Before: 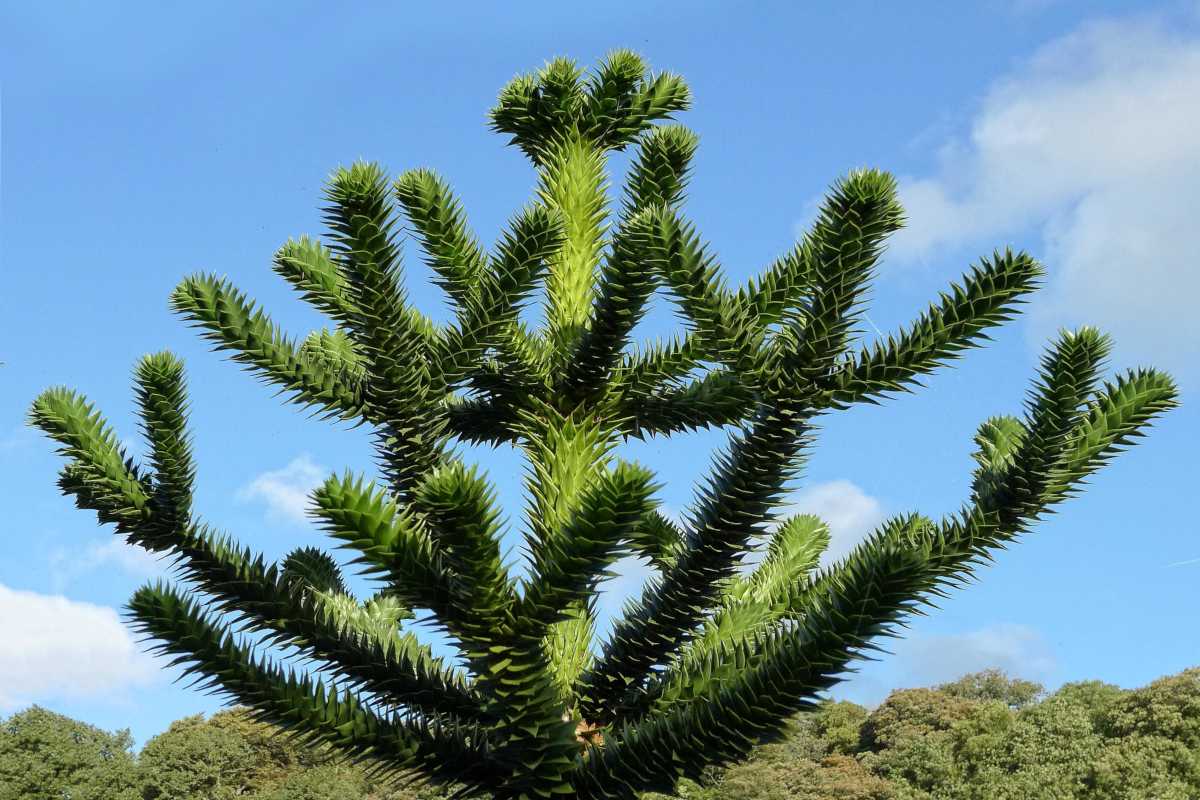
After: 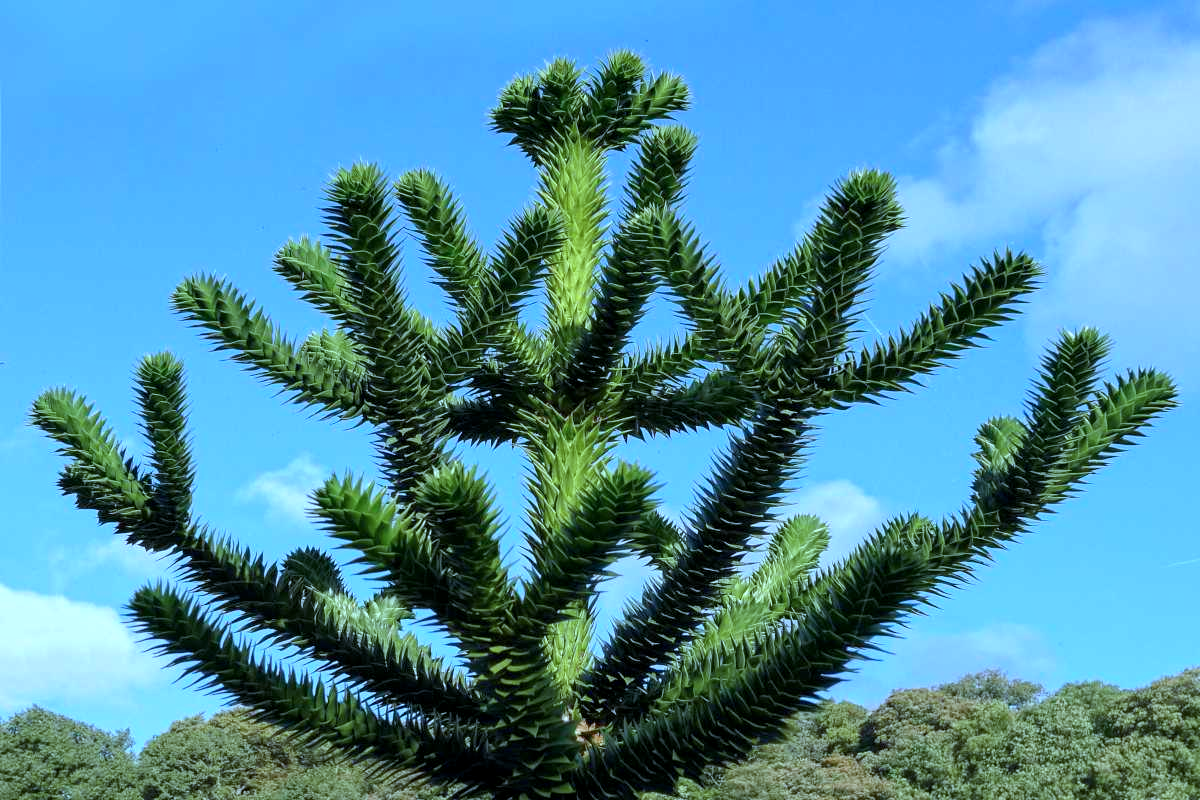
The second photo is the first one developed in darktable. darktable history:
white balance: red 0.948, green 1.02, blue 1.176
color calibration: illuminant F (fluorescent), F source F9 (Cool White Deluxe 4150 K) – high CRI, x 0.374, y 0.373, temperature 4158.34 K
local contrast: highlights 100%, shadows 100%, detail 120%, midtone range 0.2
